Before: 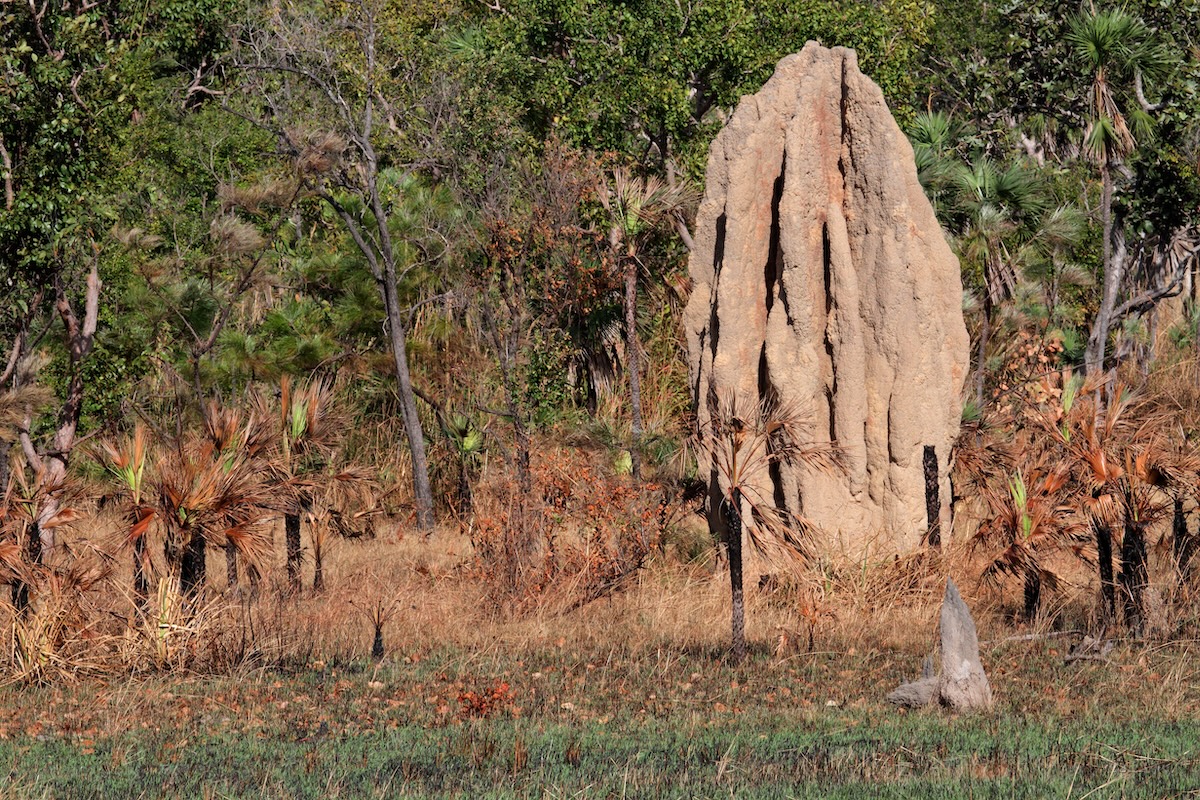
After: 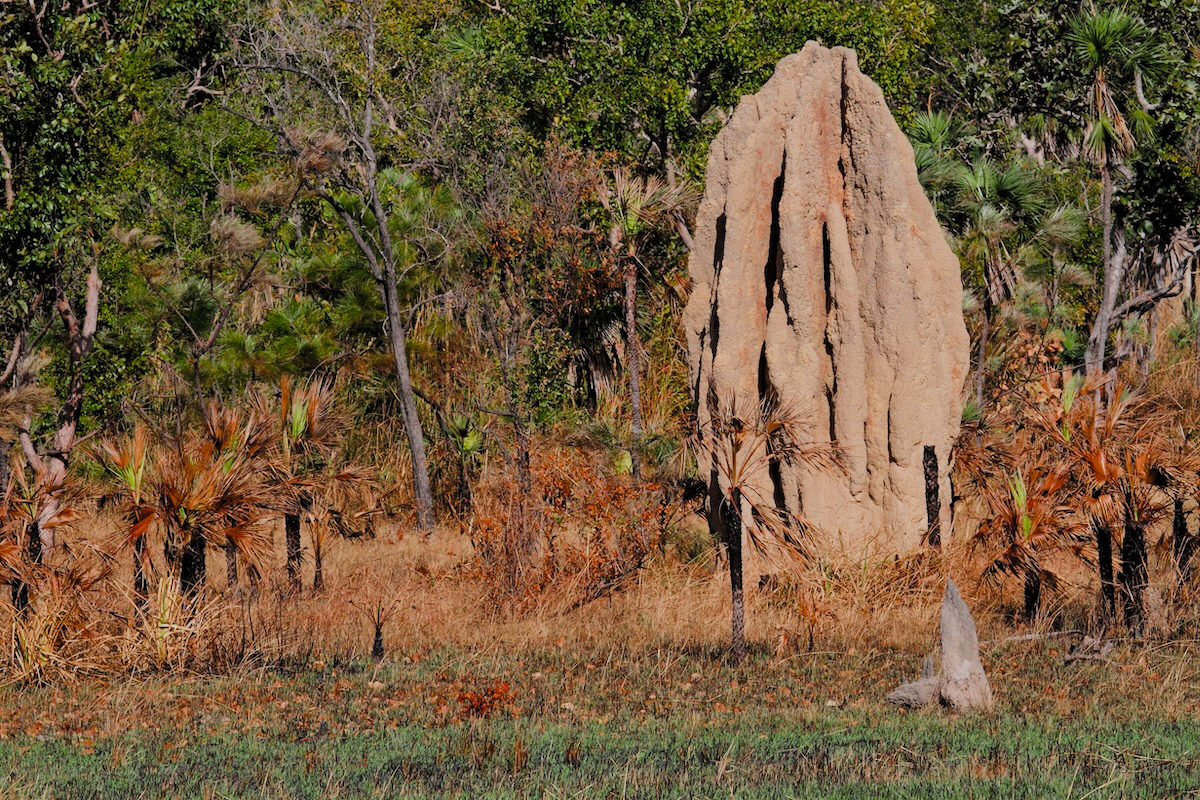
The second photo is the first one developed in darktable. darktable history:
color balance rgb: highlights gain › chroma 0.148%, highlights gain › hue 330.7°, perceptual saturation grading › global saturation 19.709%, global vibrance 1.26%, saturation formula JzAzBz (2021)
filmic rgb: black relative exposure -7.65 EV, white relative exposure 4.56 EV, hardness 3.61, color science v5 (2021), iterations of high-quality reconstruction 0, contrast in shadows safe, contrast in highlights safe
